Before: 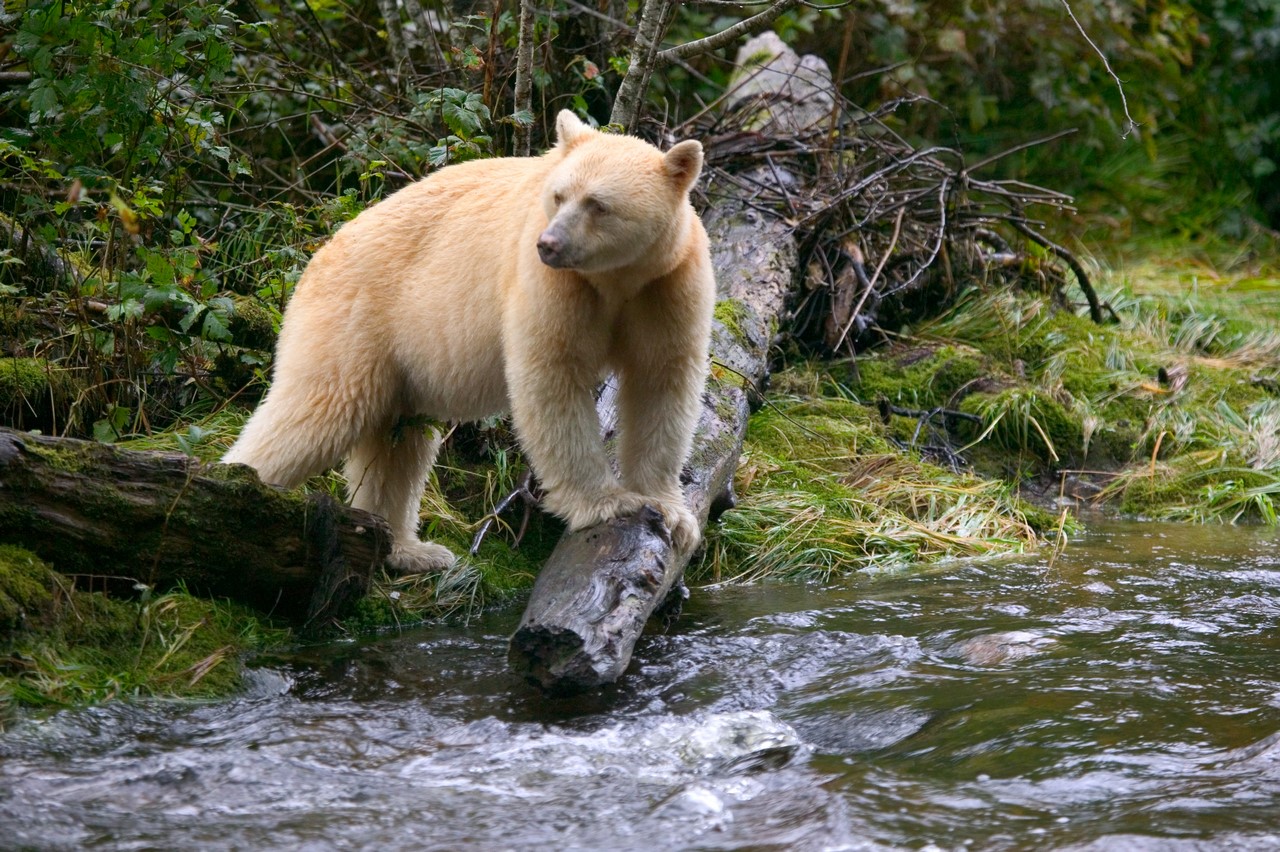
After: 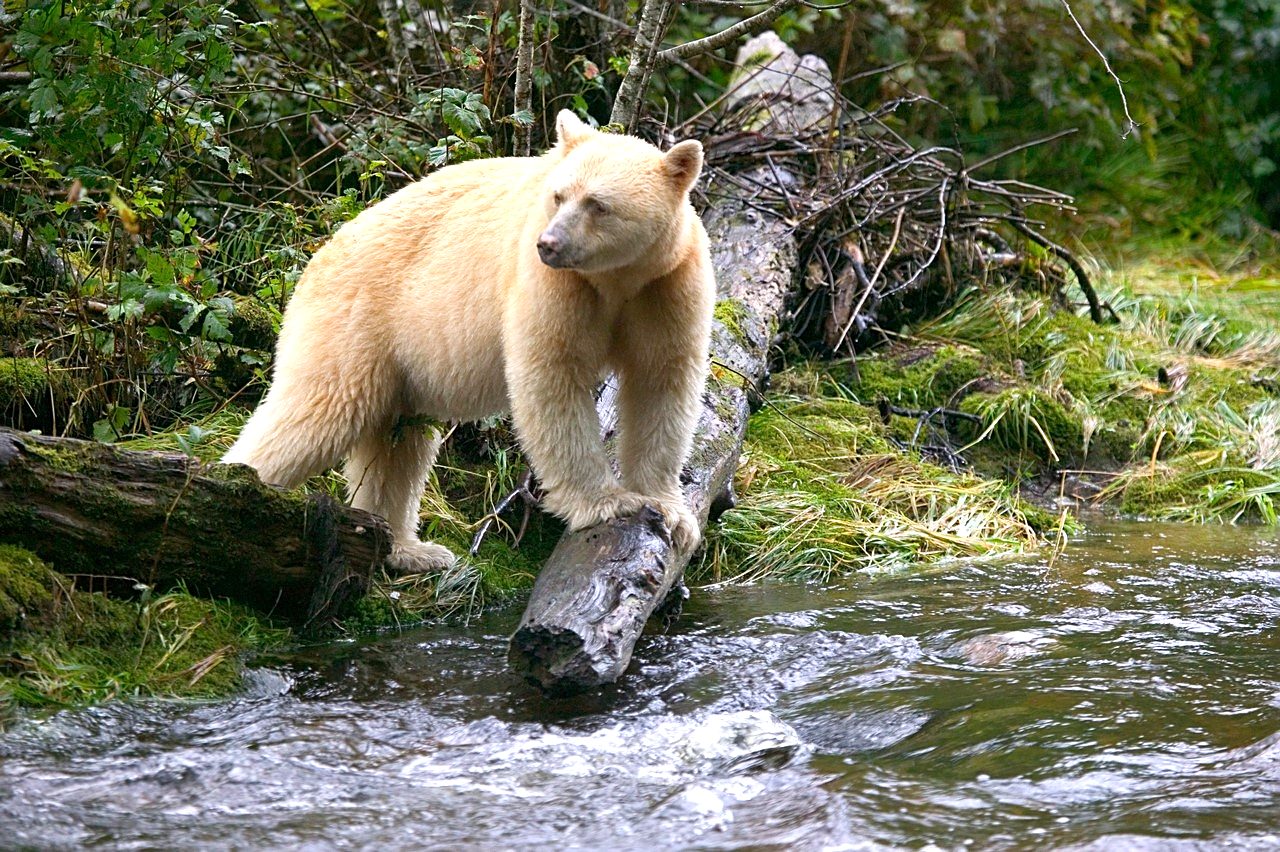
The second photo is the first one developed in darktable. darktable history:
exposure: exposure 0.58 EV, compensate exposure bias true, compensate highlight preservation false
sharpen: on, module defaults
